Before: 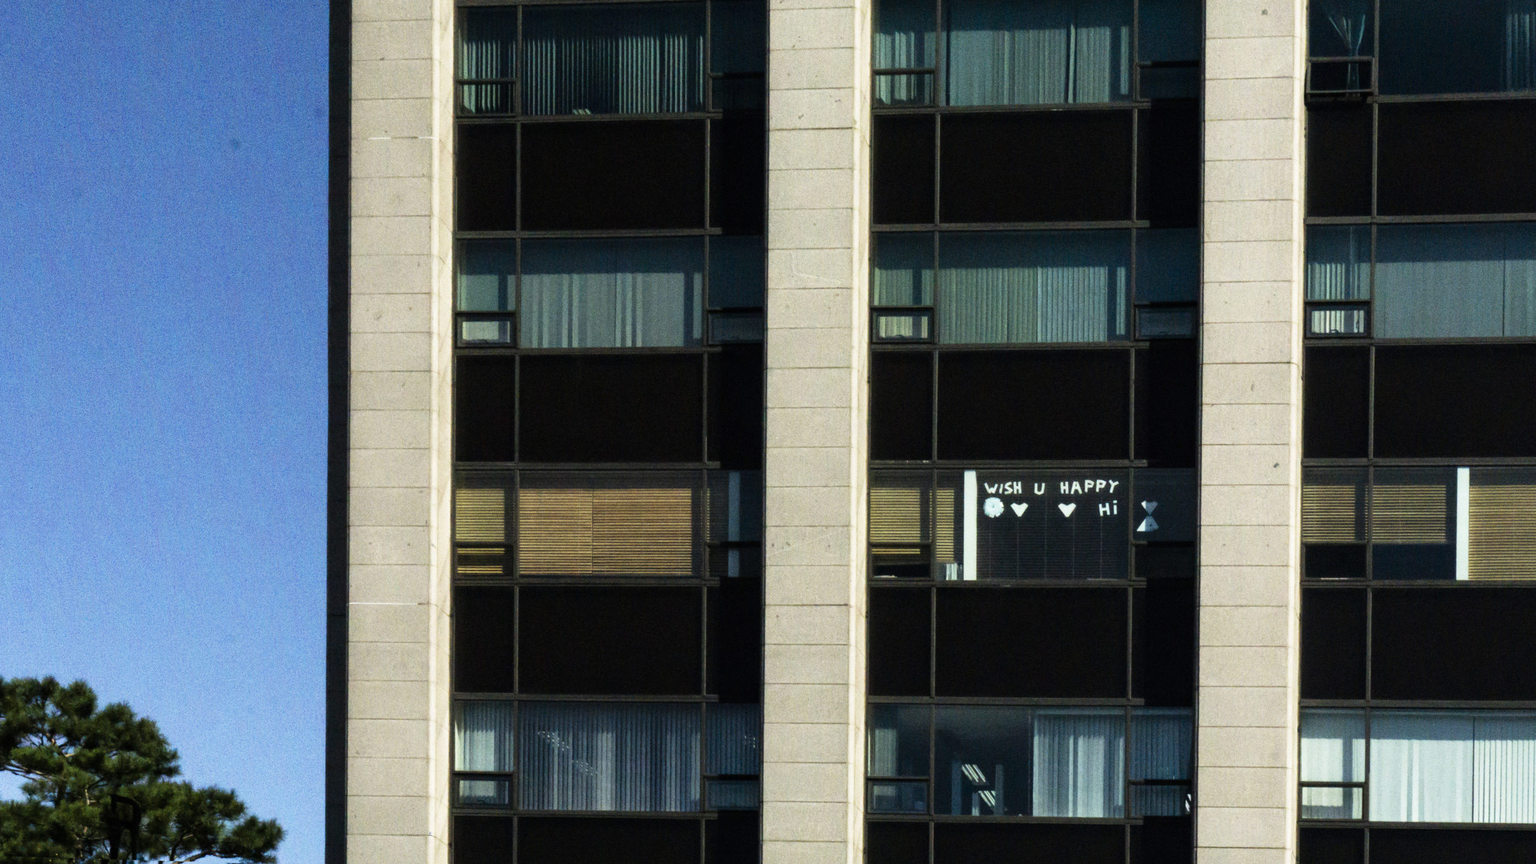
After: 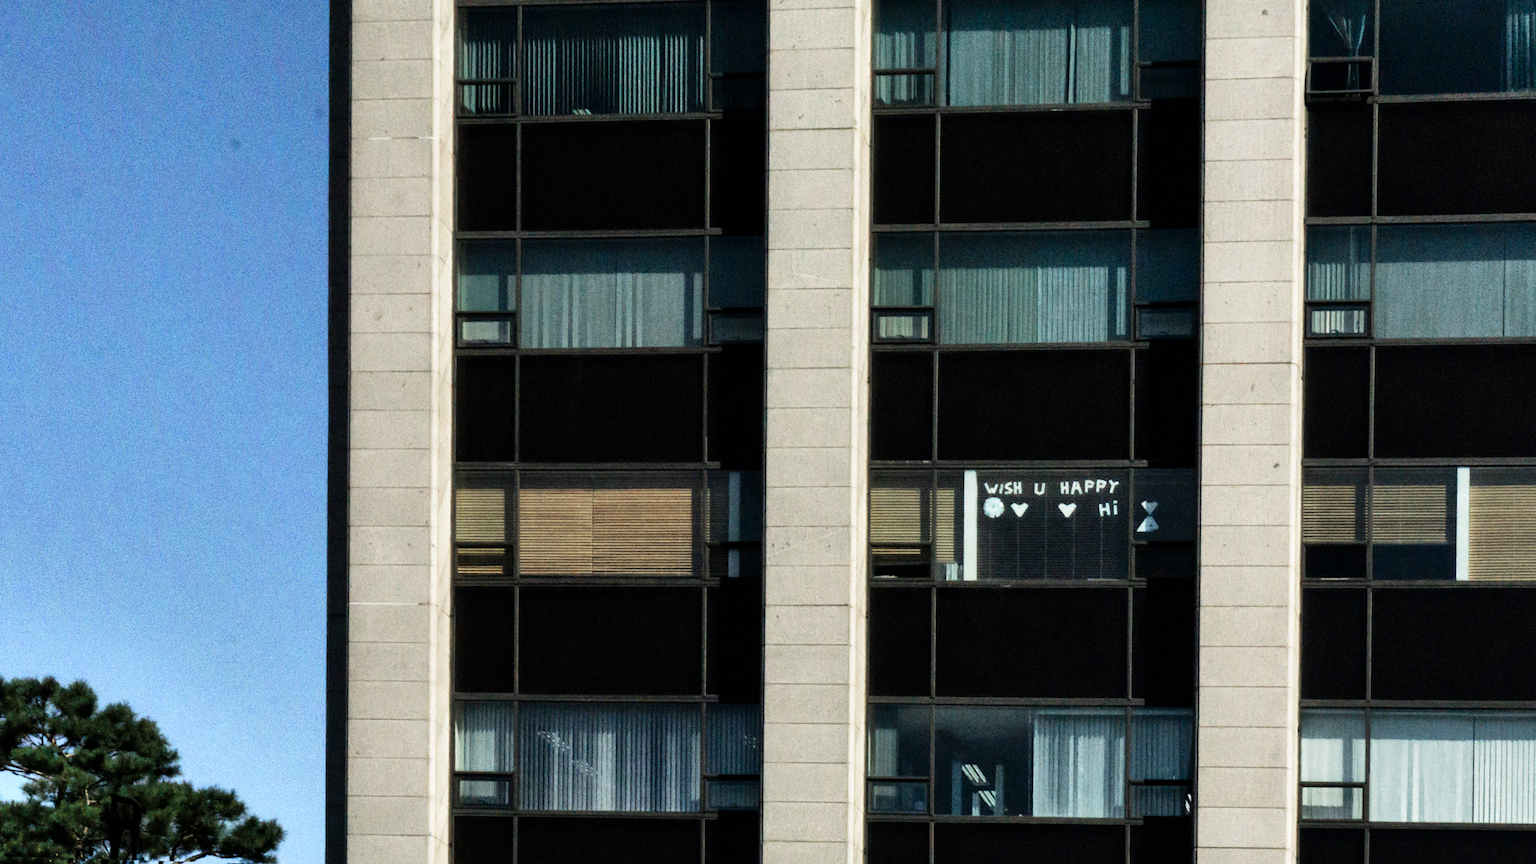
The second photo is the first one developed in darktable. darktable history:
shadows and highlights: radius 106.77, shadows 43.93, highlights -66.75, highlights color adjustment 39.21%, low approximation 0.01, soften with gaussian
color zones: curves: ch0 [(0, 0.5) (0.125, 0.4) (0.25, 0.5) (0.375, 0.4) (0.5, 0.4) (0.625, 0.6) (0.75, 0.6) (0.875, 0.5)]; ch1 [(0, 0.35) (0.125, 0.45) (0.25, 0.35) (0.375, 0.35) (0.5, 0.35) (0.625, 0.35) (0.75, 0.45) (0.875, 0.35)]; ch2 [(0, 0.6) (0.125, 0.5) (0.25, 0.5) (0.375, 0.6) (0.5, 0.6) (0.625, 0.5) (0.75, 0.5) (0.875, 0.5)]
